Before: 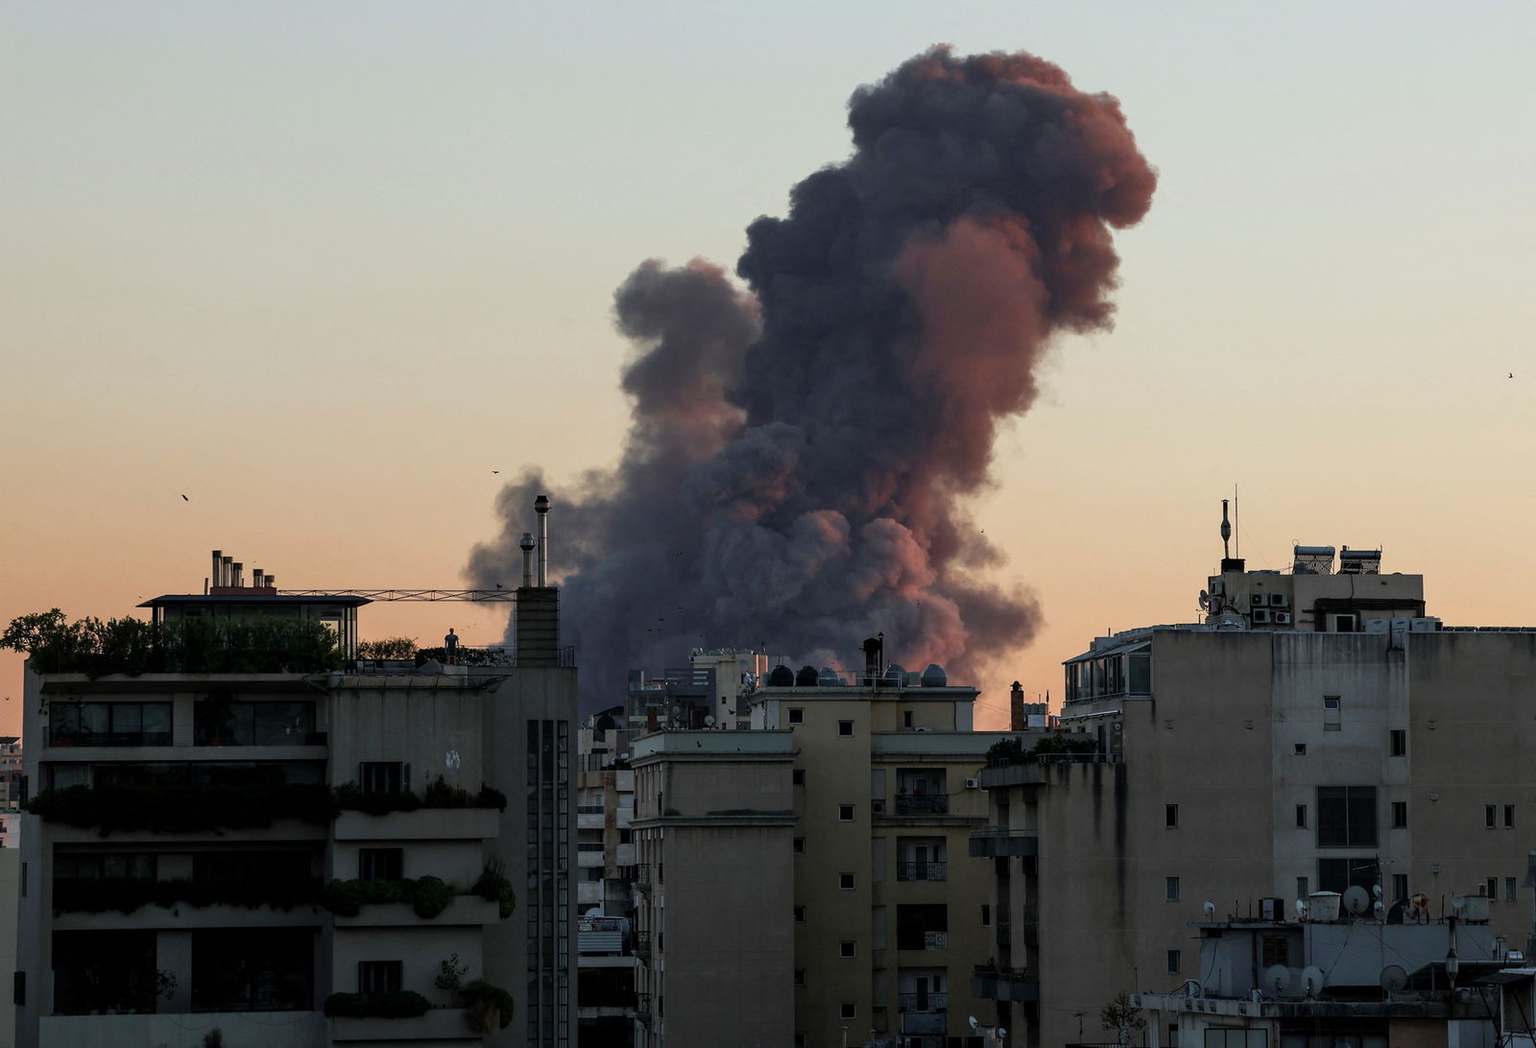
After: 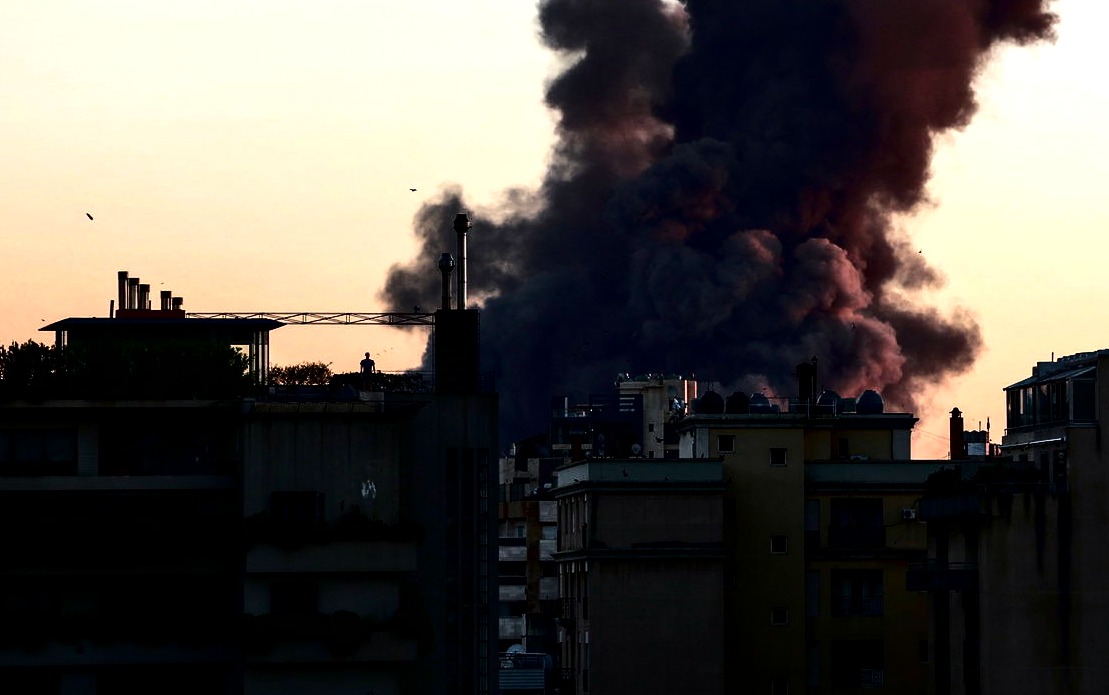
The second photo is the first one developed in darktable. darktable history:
local contrast: mode bilateral grid, contrast 20, coarseness 50, detail 132%, midtone range 0.2
crop: left 6.488%, top 27.668%, right 24.183%, bottom 8.656%
contrast brightness saturation: contrast 0.24, brightness -0.24, saturation 0.14
white balance: red 1.009, blue 1.027
tone equalizer: -8 EV -1.08 EV, -7 EV -1.01 EV, -6 EV -0.867 EV, -5 EV -0.578 EV, -3 EV 0.578 EV, -2 EV 0.867 EV, -1 EV 1.01 EV, +0 EV 1.08 EV, edges refinement/feathering 500, mask exposure compensation -1.57 EV, preserve details no
